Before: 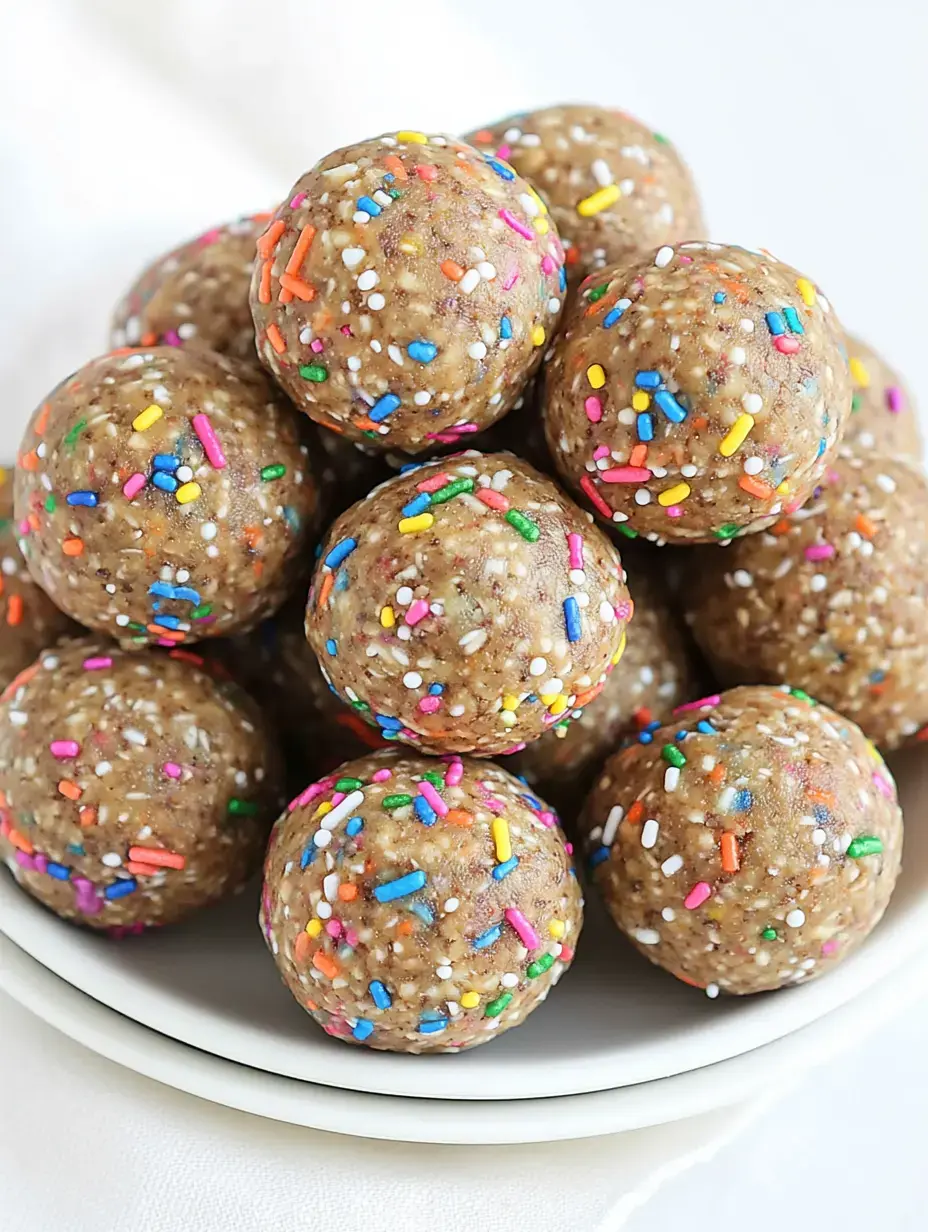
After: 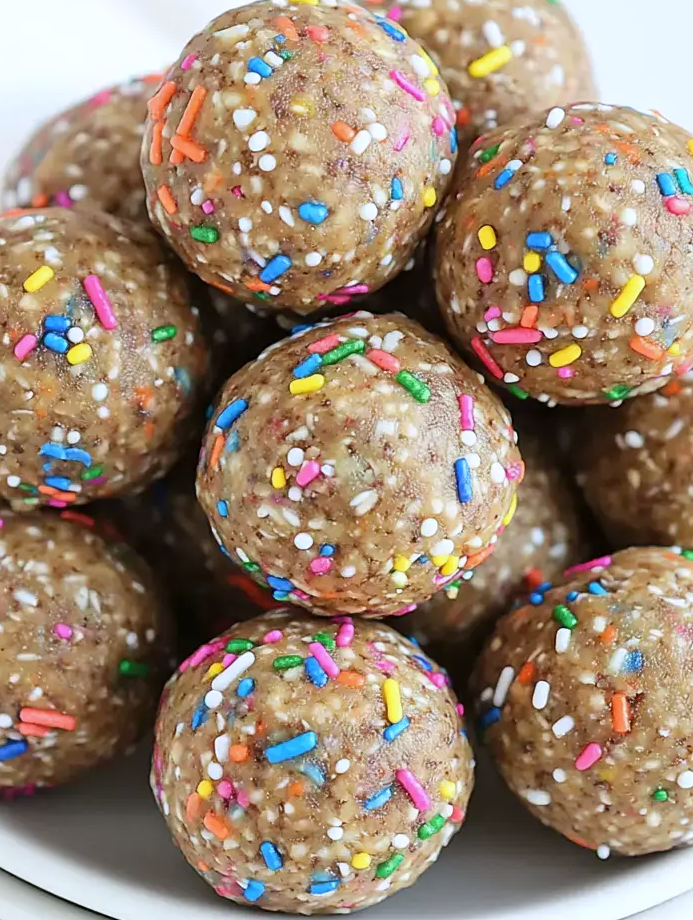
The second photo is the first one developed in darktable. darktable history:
crop and rotate: left 11.831%, top 11.346%, right 13.429%, bottom 13.899%
white balance: red 0.974, blue 1.044
